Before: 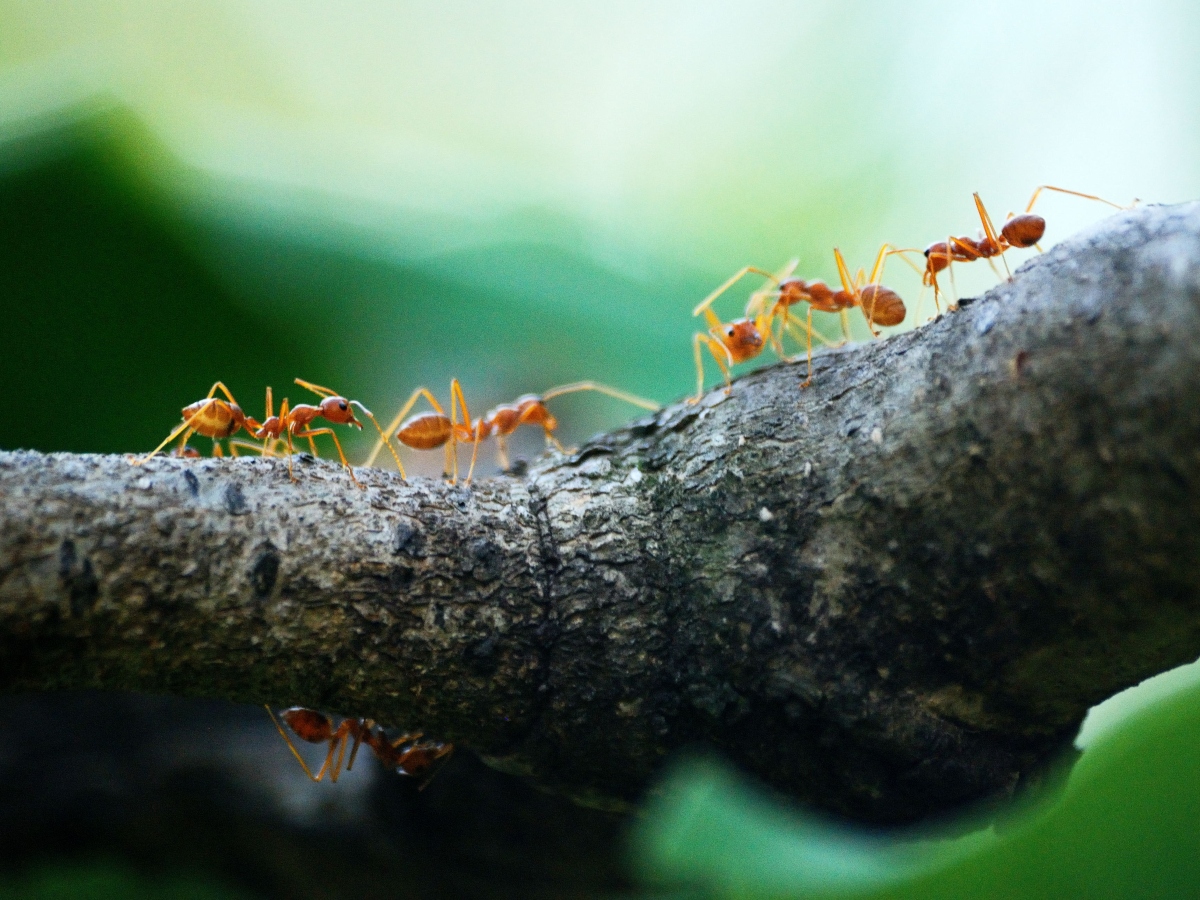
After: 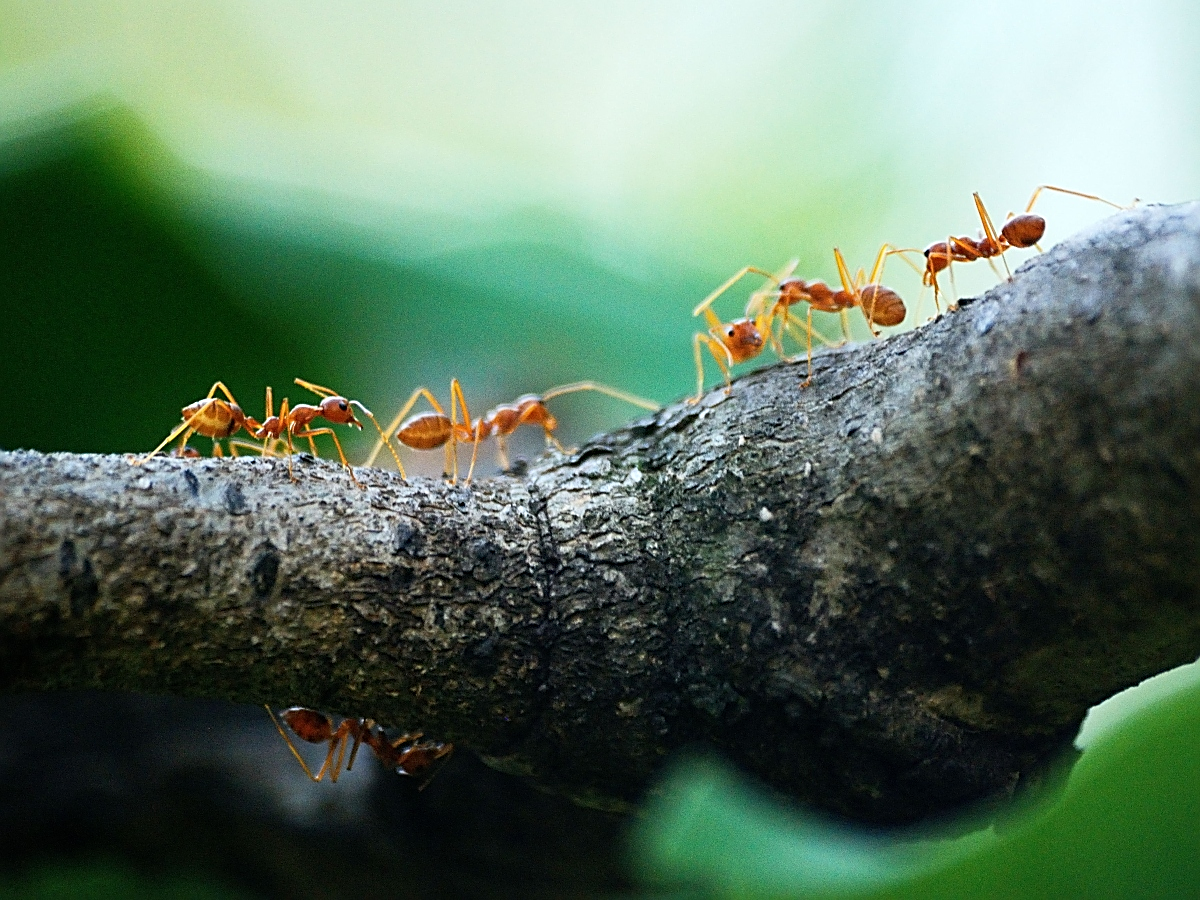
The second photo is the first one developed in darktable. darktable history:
color balance: mode lift, gamma, gain (sRGB)
sharpen: amount 0.901
